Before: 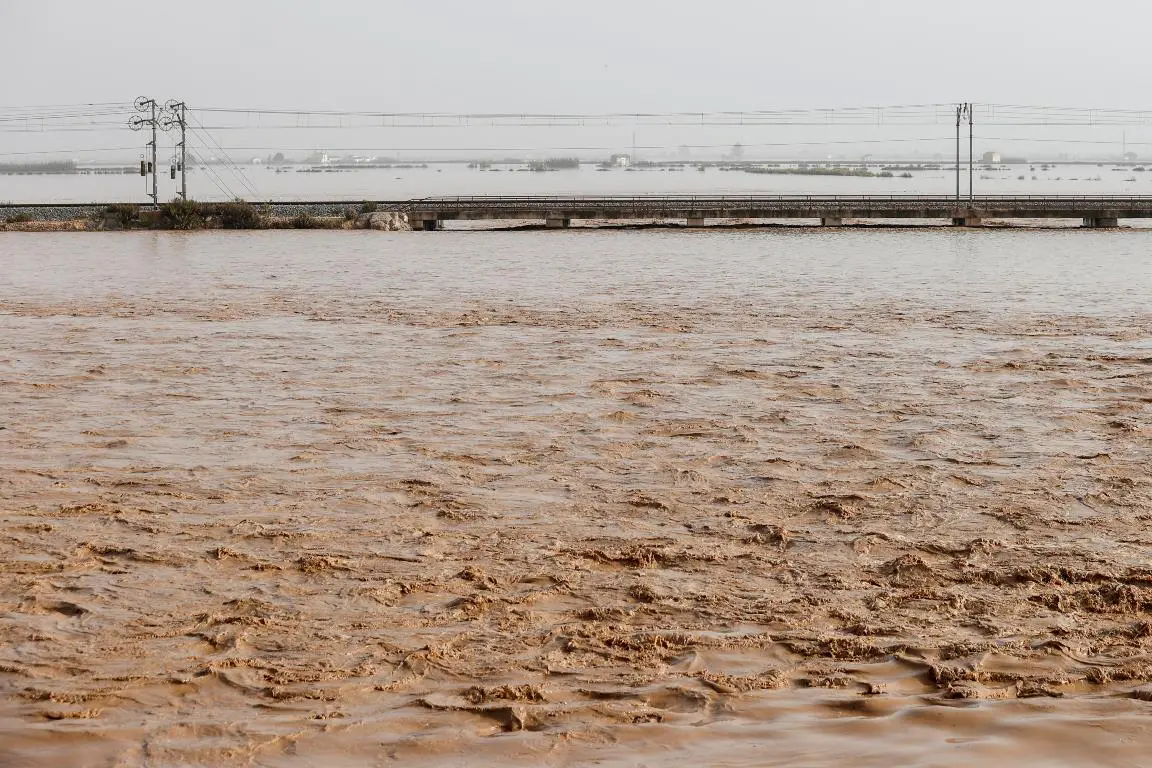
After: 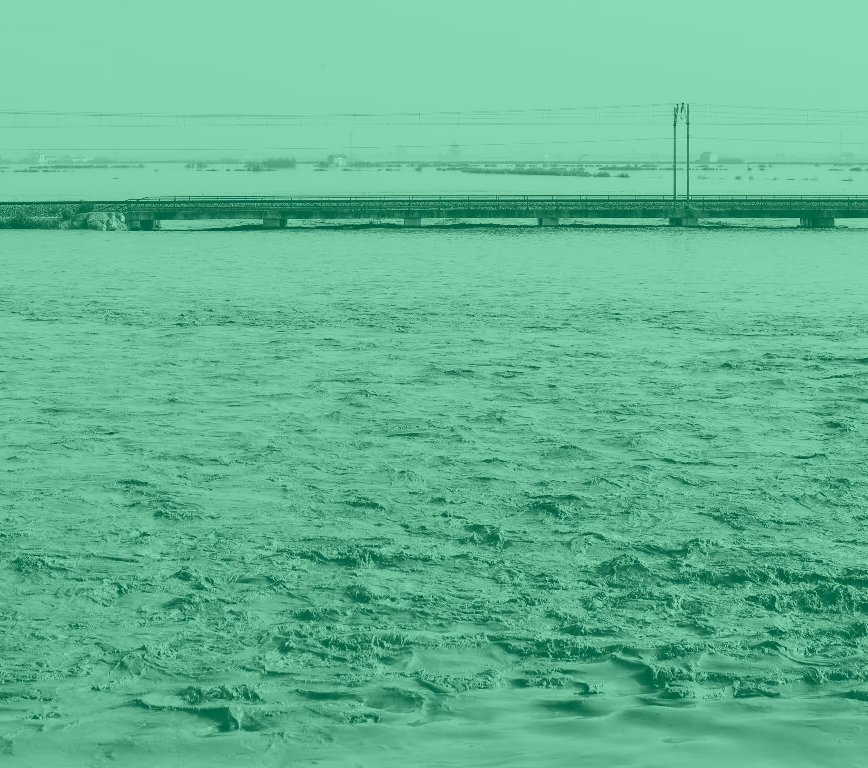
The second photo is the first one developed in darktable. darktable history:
contrast brightness saturation: contrast 0.21, brightness -0.11, saturation 0.21
colorize: hue 147.6°, saturation 65%, lightness 21.64%
crop and rotate: left 24.6%
color correction: highlights a* -4.28, highlights b* 6.53
